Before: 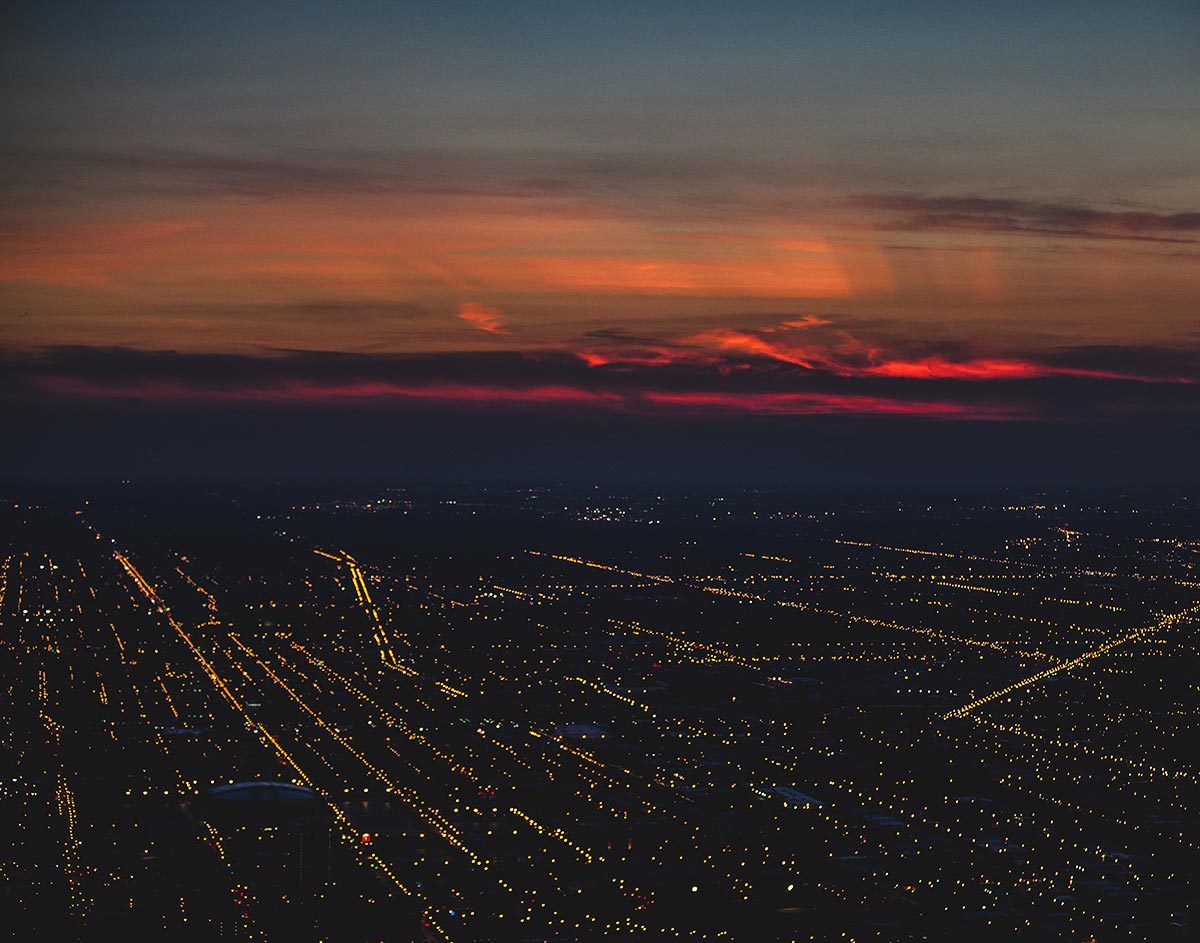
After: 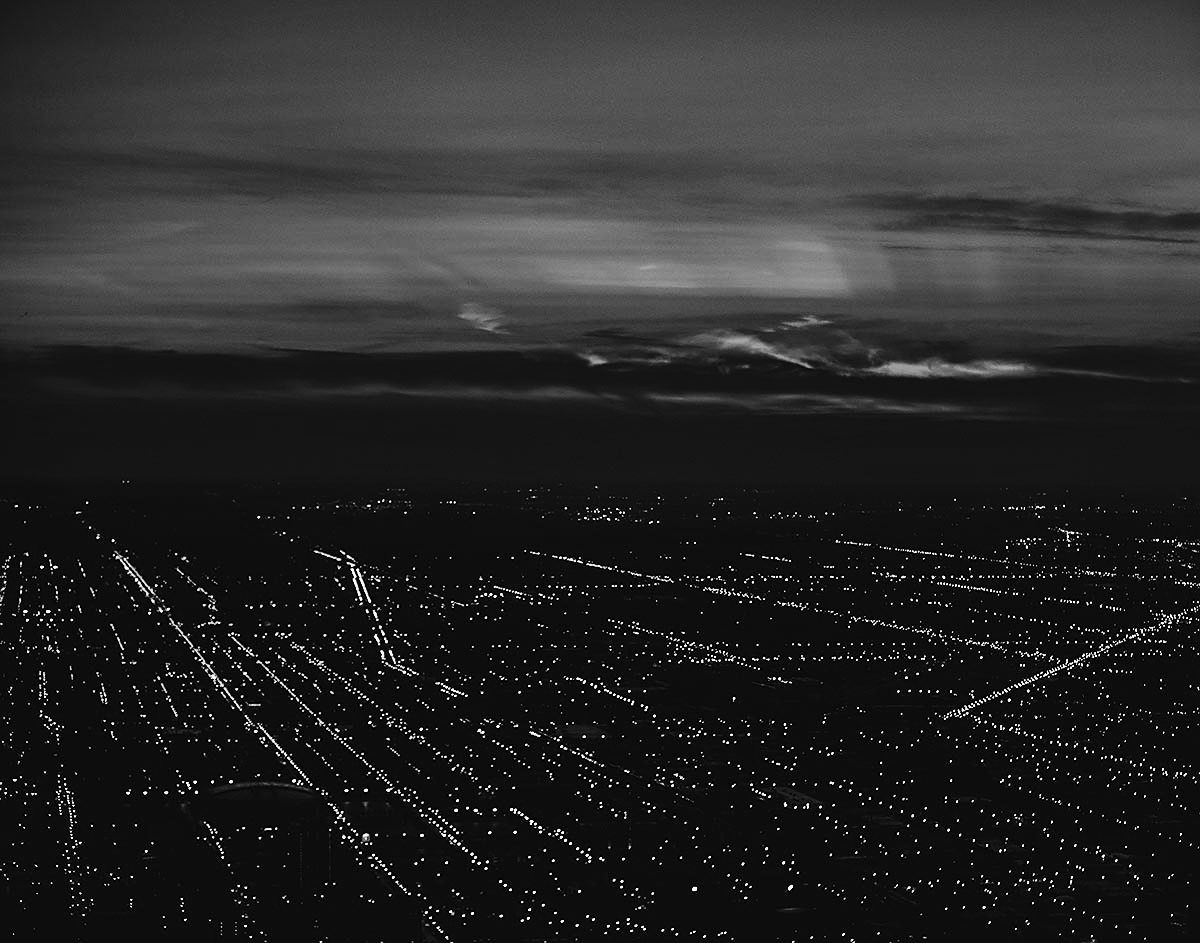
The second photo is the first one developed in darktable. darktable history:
sharpen: radius 1.864, amount 0.398, threshold 1.271
shadows and highlights: shadows 37.27, highlights -28.18, soften with gaussian
contrast brightness saturation: contrast 0.21, brightness -0.11, saturation 0.21
monochrome: on, module defaults
tone equalizer: on, module defaults
